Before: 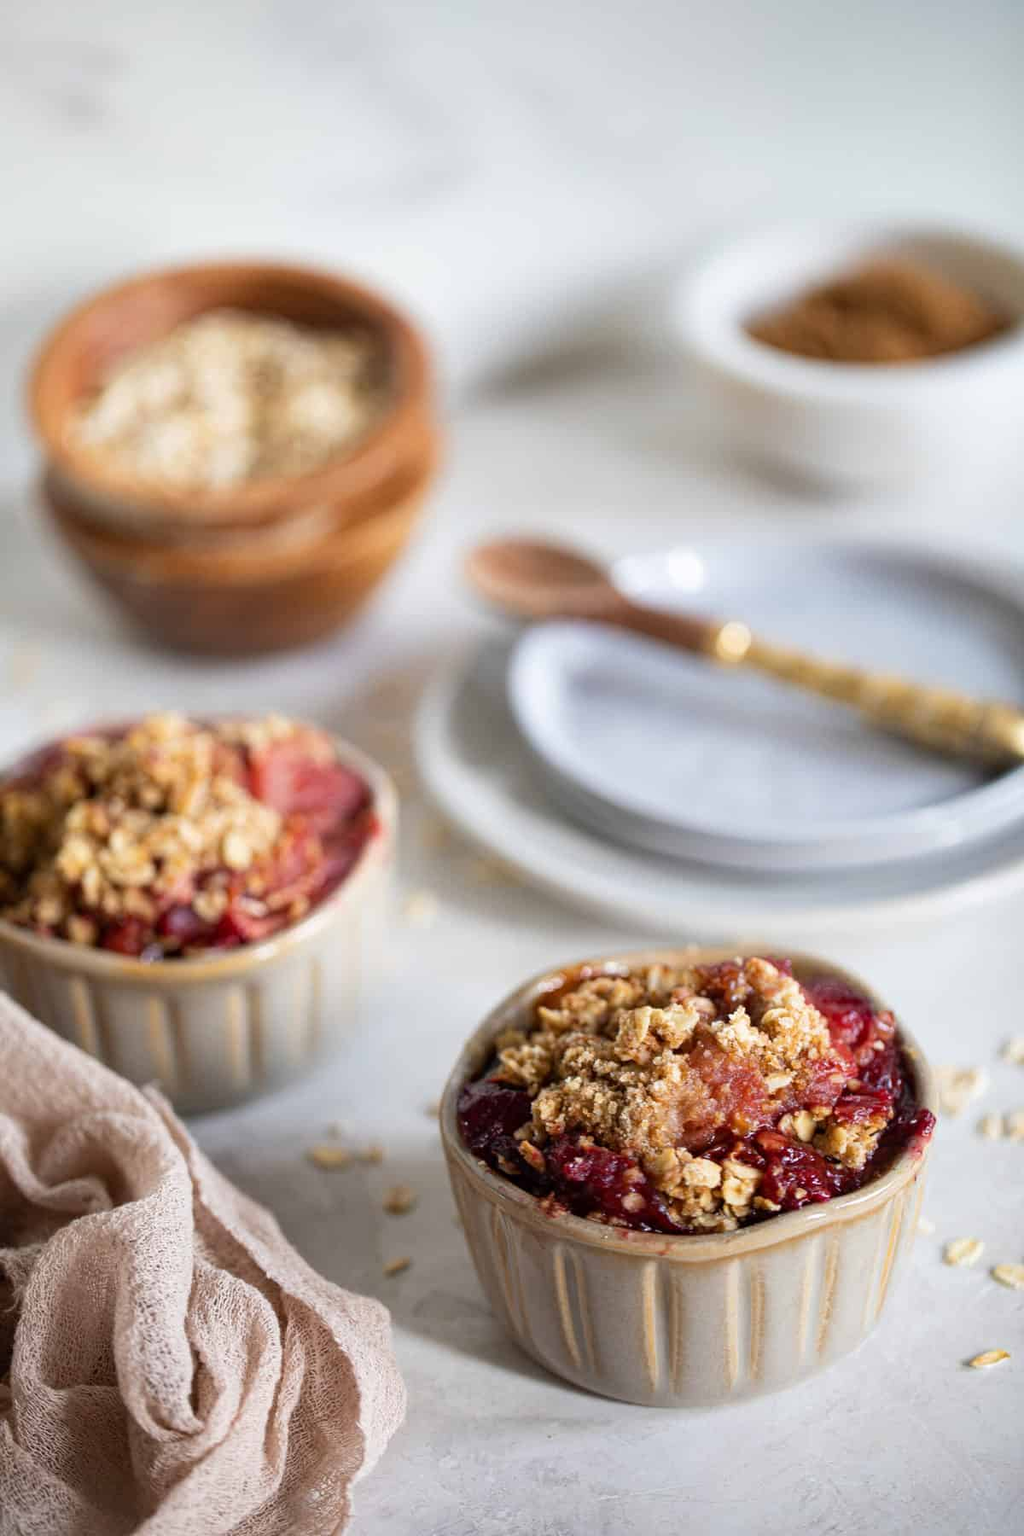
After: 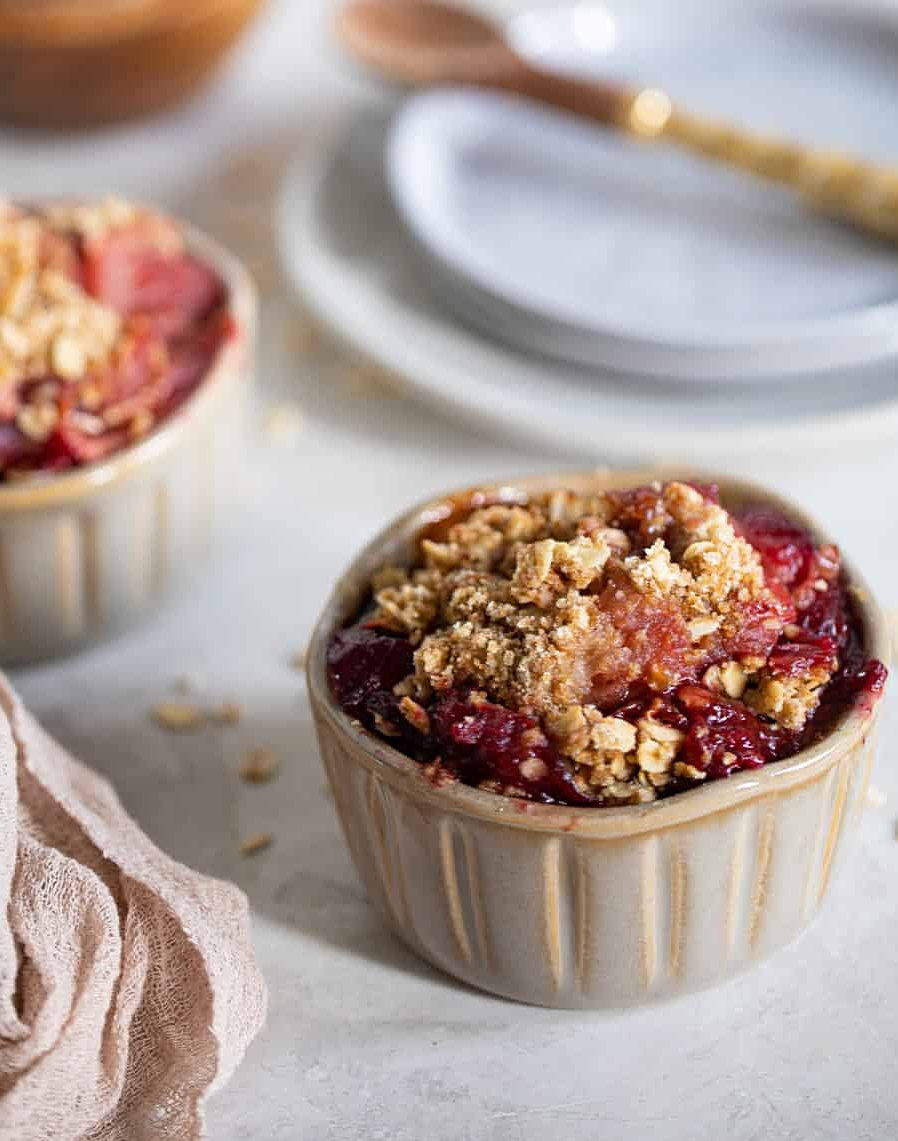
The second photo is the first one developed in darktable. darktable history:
sharpen: amount 0.208
crop and rotate: left 17.459%, top 35.587%, right 7.628%, bottom 0.977%
